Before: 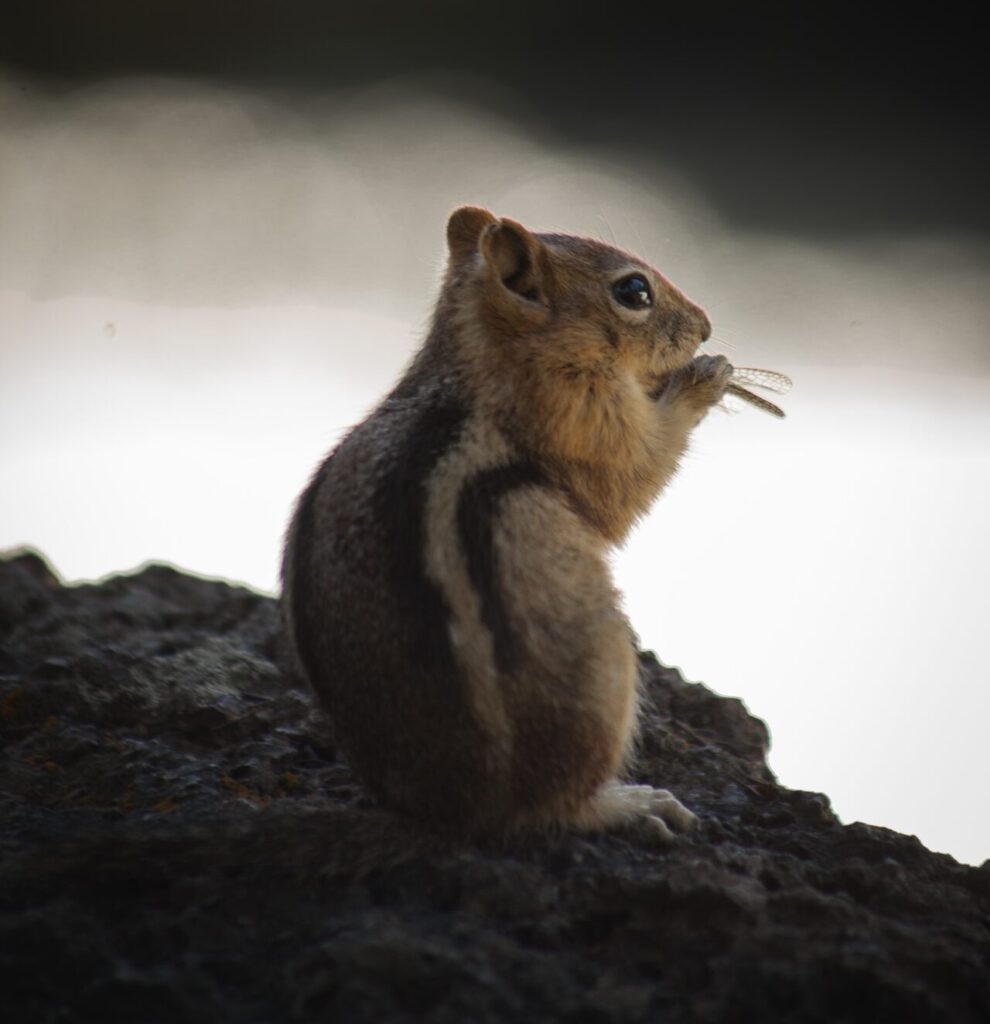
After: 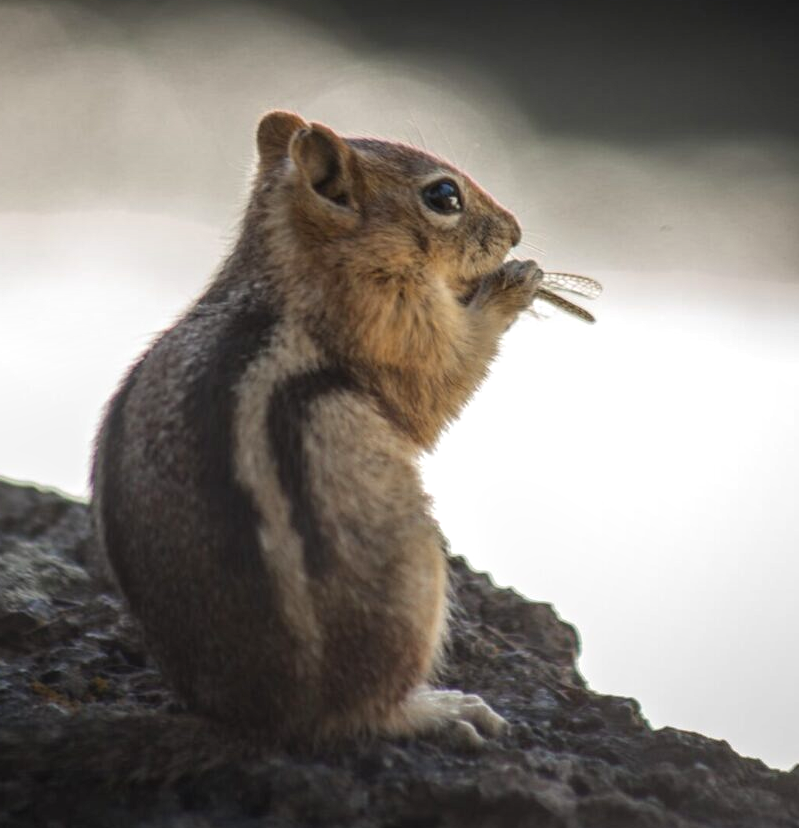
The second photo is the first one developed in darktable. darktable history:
local contrast: highlights 4%, shadows 2%, detail 133%
exposure: exposure 0.299 EV, compensate exposure bias true, compensate highlight preservation false
crop: left 19.252%, top 9.367%, bottom 9.736%
